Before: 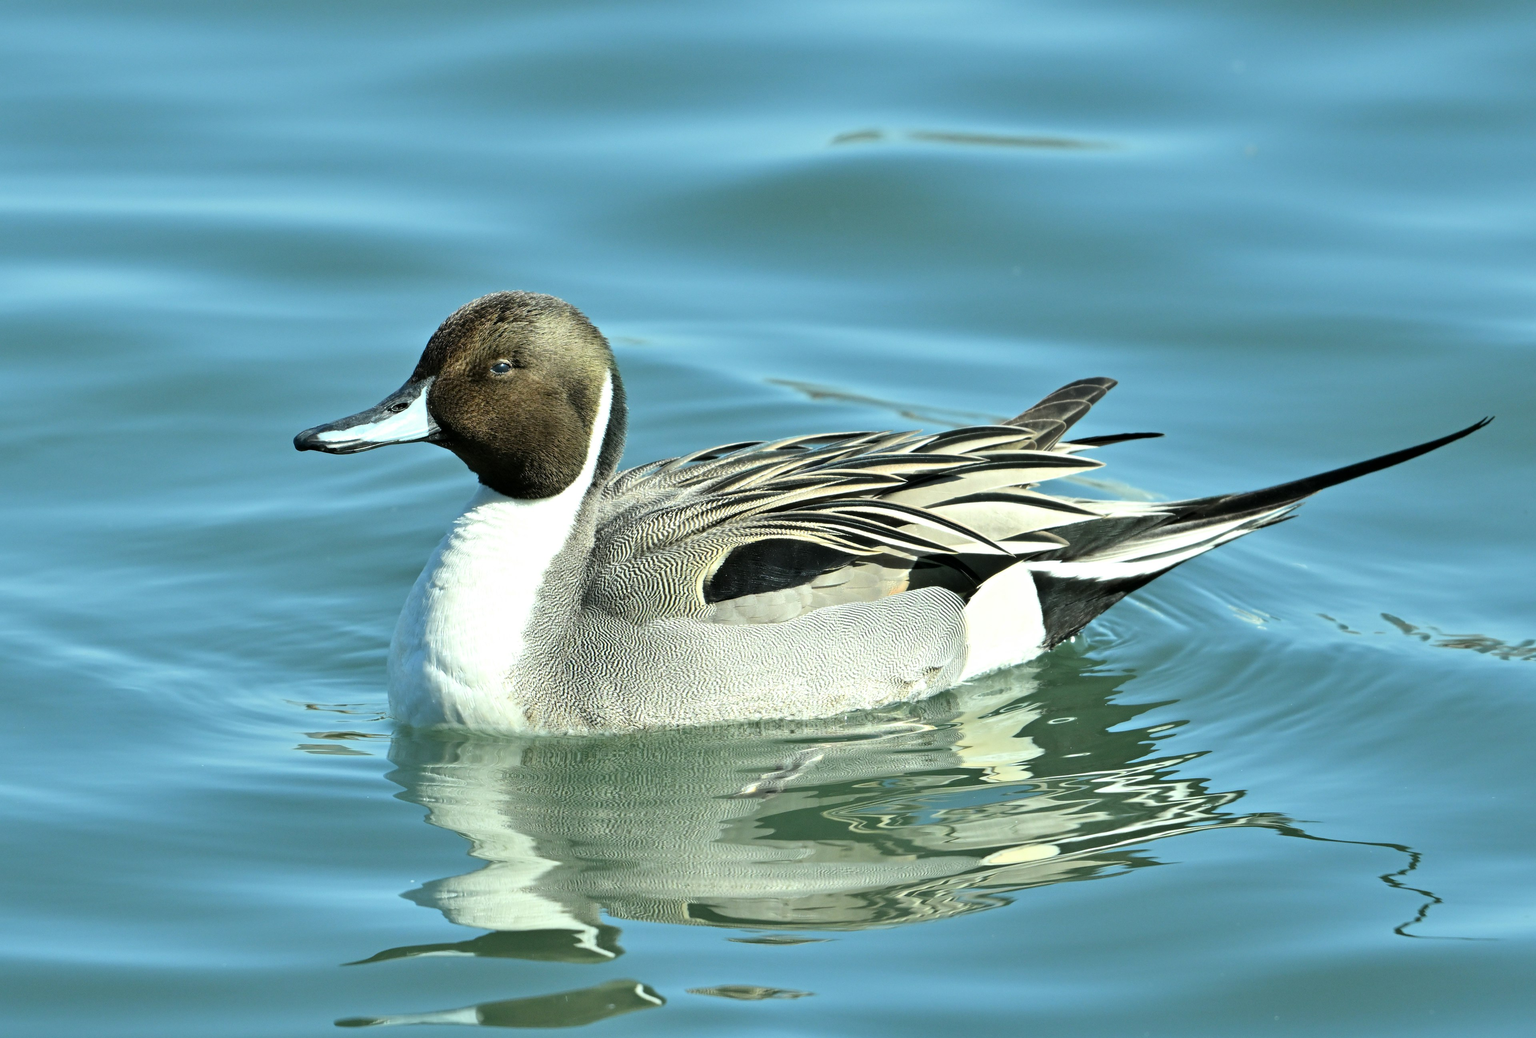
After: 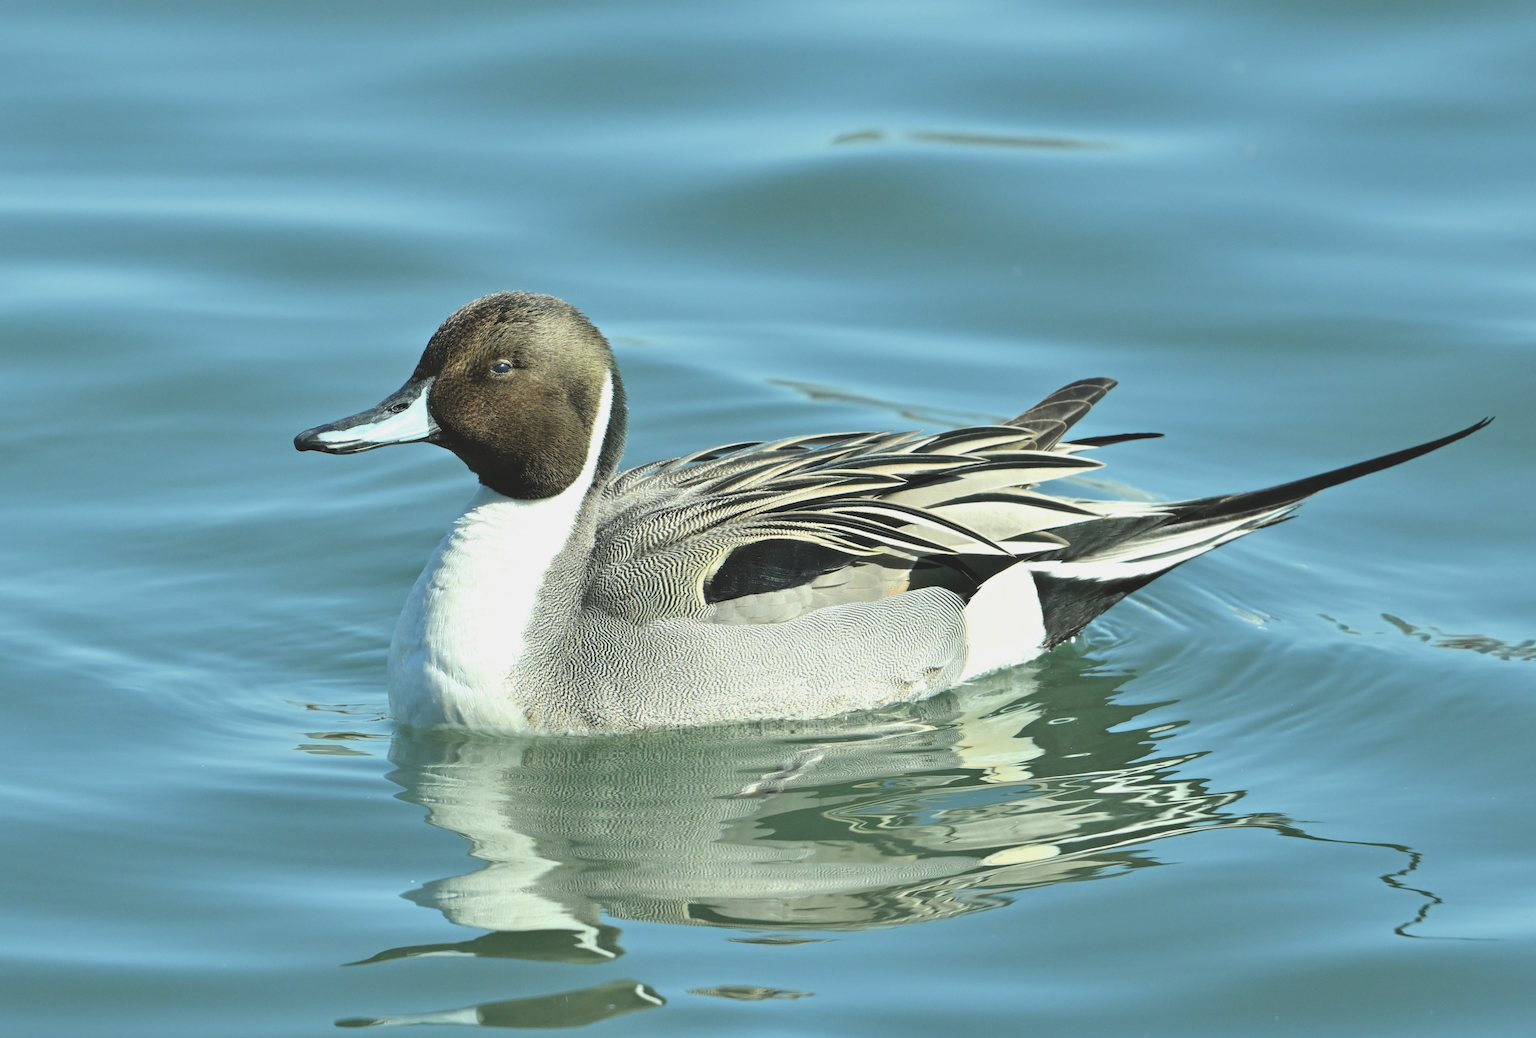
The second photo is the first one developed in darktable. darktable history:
color balance "[washed effect]": lift [1.01, 1, 1, 1], gamma [1.097, 1, 1, 1], gain [0.85, 1, 1, 1]
